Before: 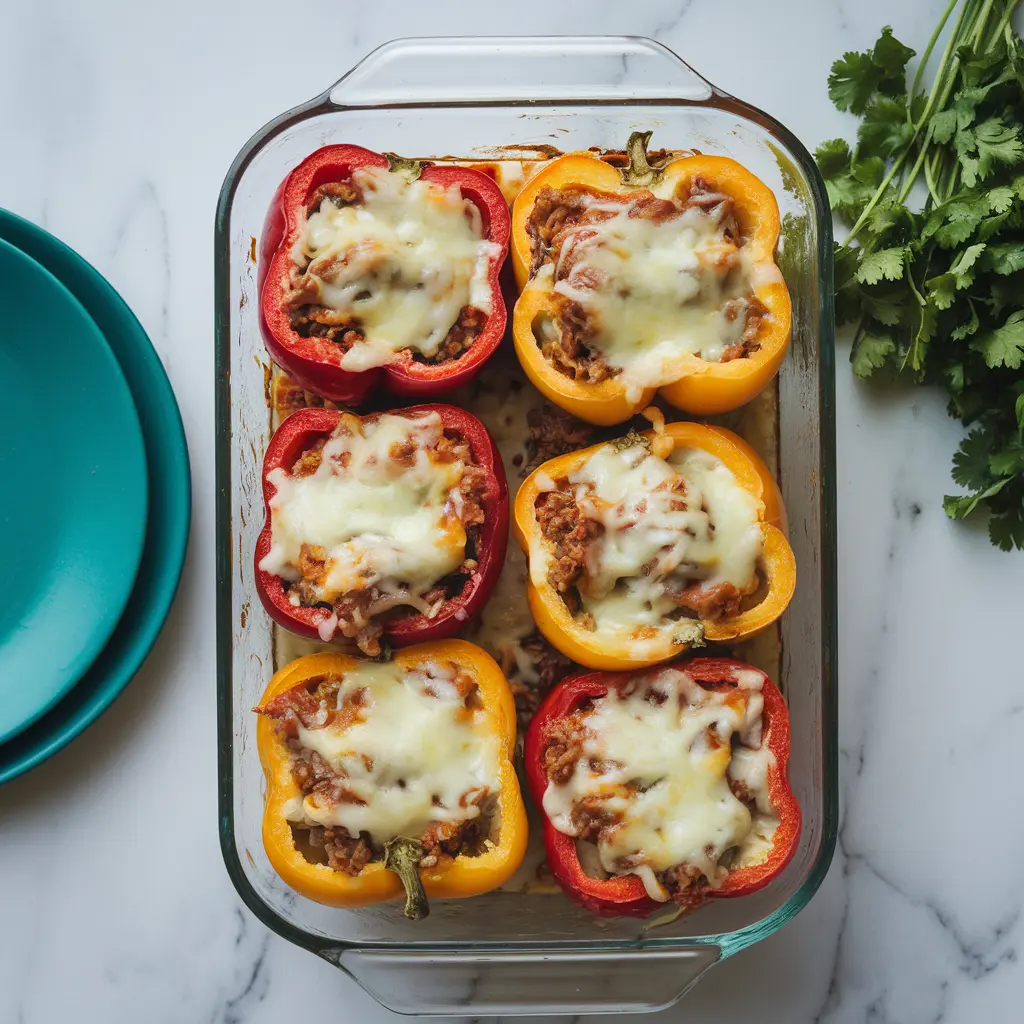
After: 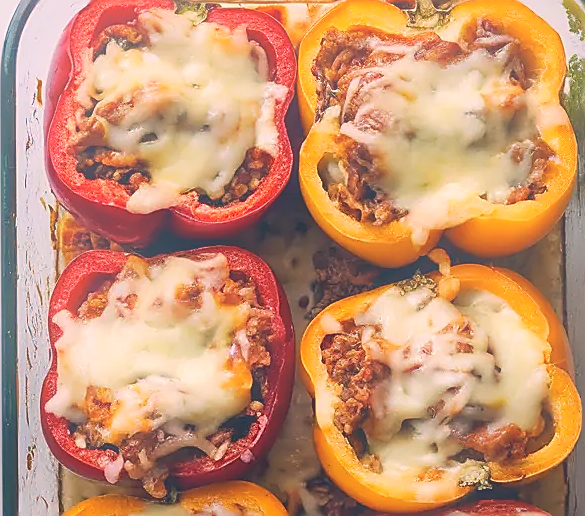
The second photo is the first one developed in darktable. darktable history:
local contrast: mode bilateral grid, contrast 20, coarseness 50, detail 148%, midtone range 0.2
exposure: exposure -0.153 EV, compensate highlight preservation false
crop: left 20.932%, top 15.471%, right 21.848%, bottom 34.081%
white balance: red 1.009, blue 0.985
sharpen: radius 1.4, amount 1.25, threshold 0.7
color correction: highlights a* 14.46, highlights b* 5.85, shadows a* -5.53, shadows b* -15.24, saturation 0.85
bloom: on, module defaults
contrast brightness saturation: contrast 0.09, saturation 0.28
